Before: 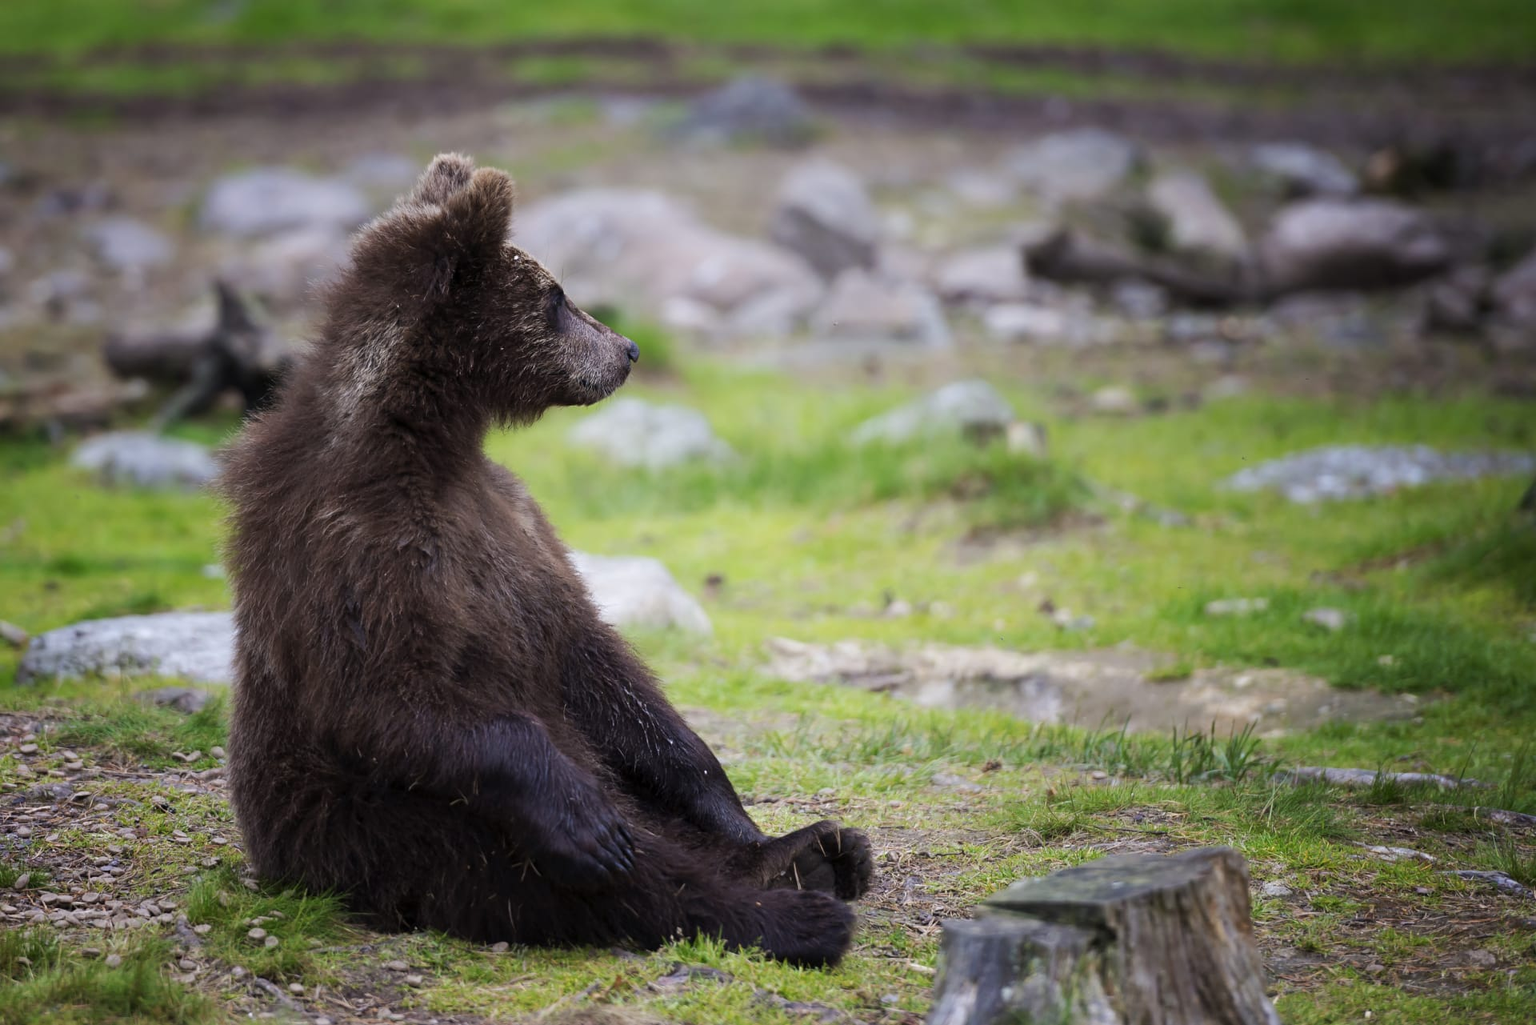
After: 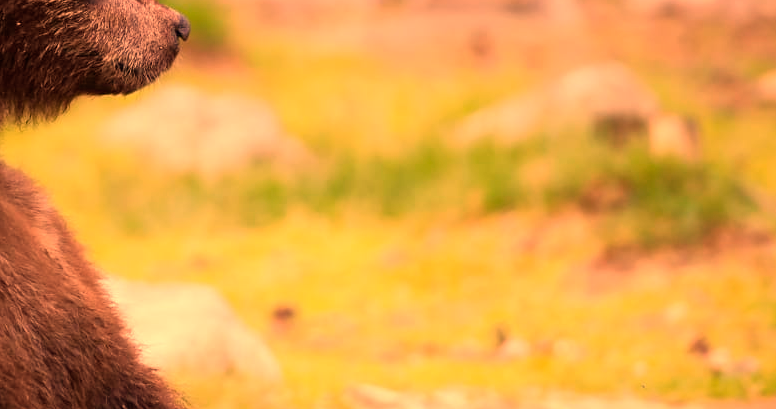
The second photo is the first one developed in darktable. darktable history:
crop: left 31.751%, top 32.172%, right 27.8%, bottom 35.83%
white balance: red 1.467, blue 0.684
